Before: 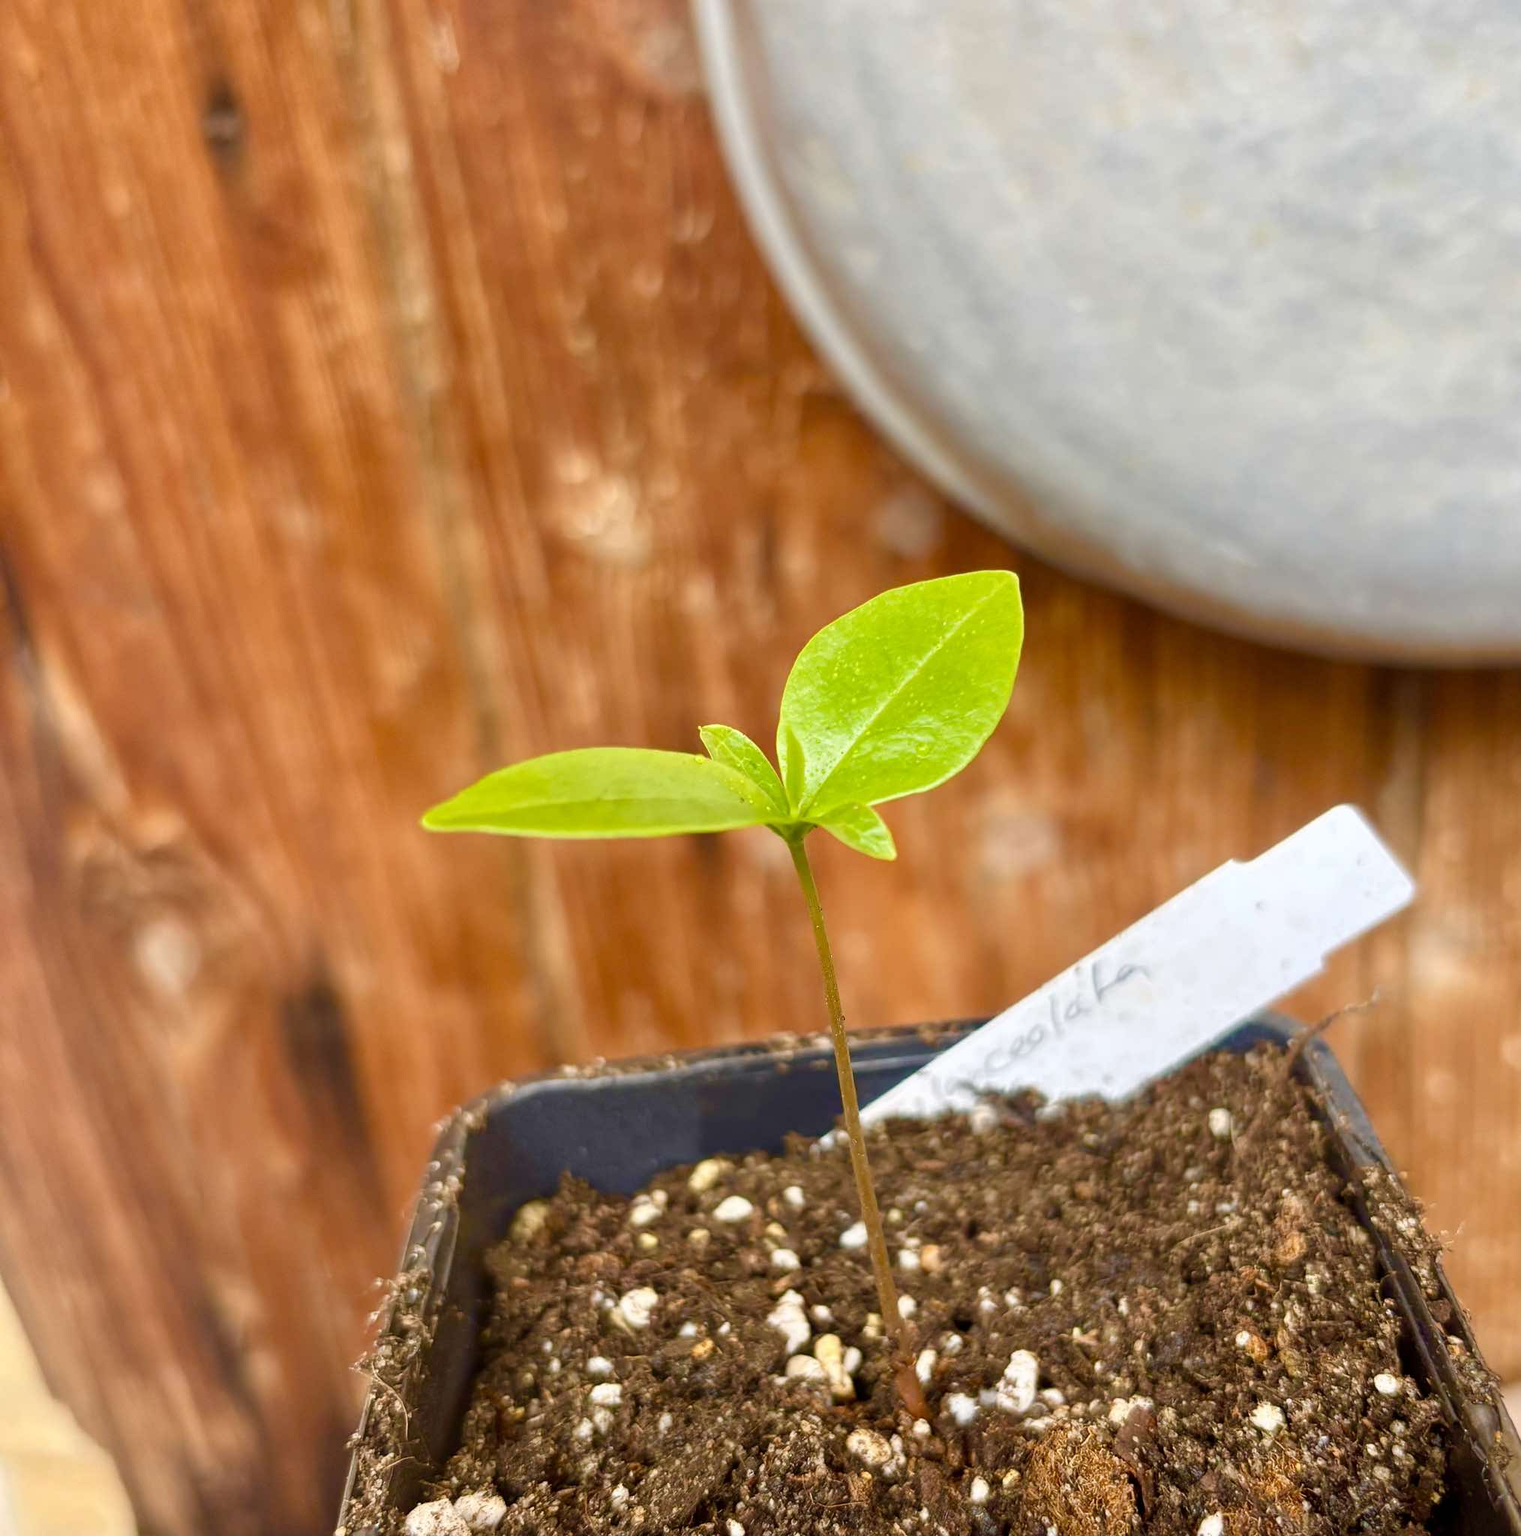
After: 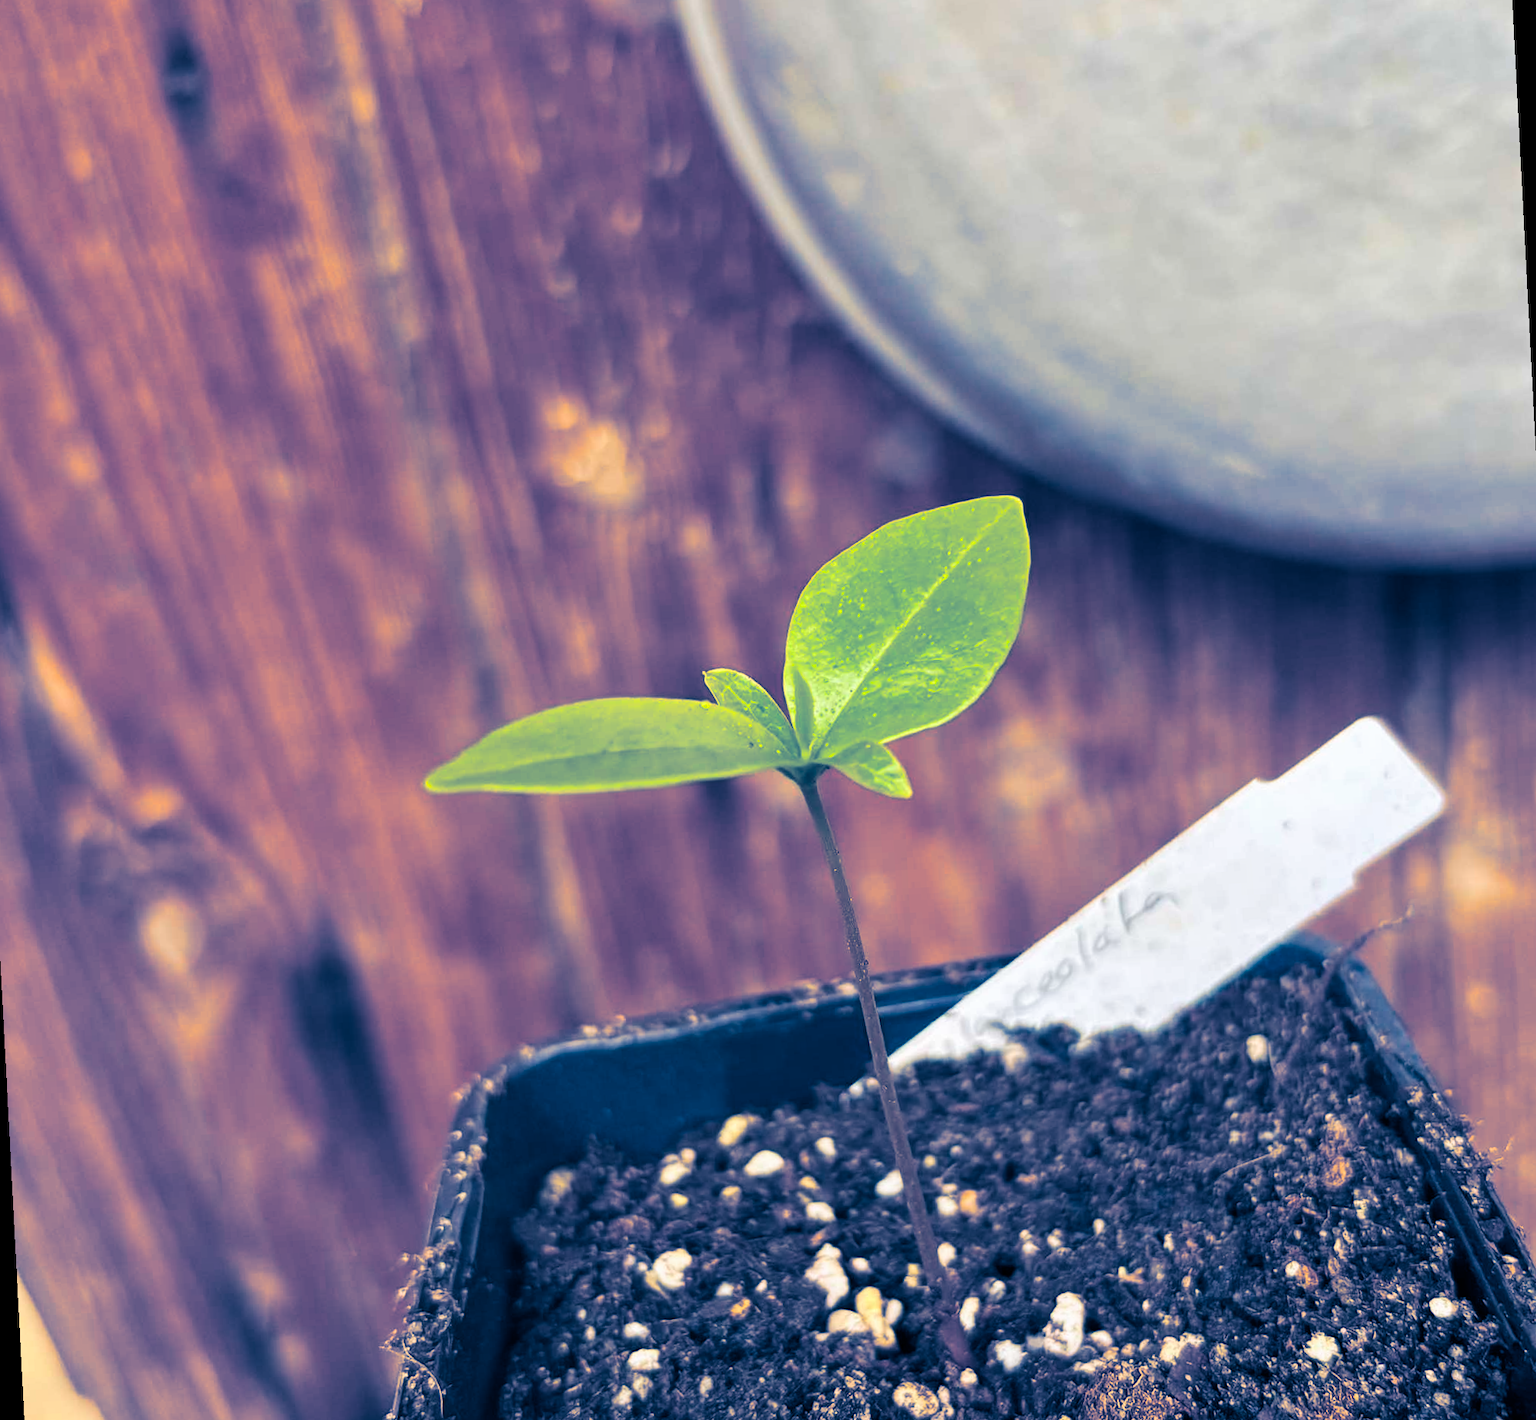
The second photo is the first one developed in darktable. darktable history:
rotate and perspective: rotation -3°, crop left 0.031, crop right 0.968, crop top 0.07, crop bottom 0.93
split-toning: shadows › hue 226.8°, shadows › saturation 1, highlights › saturation 0, balance -61.41
